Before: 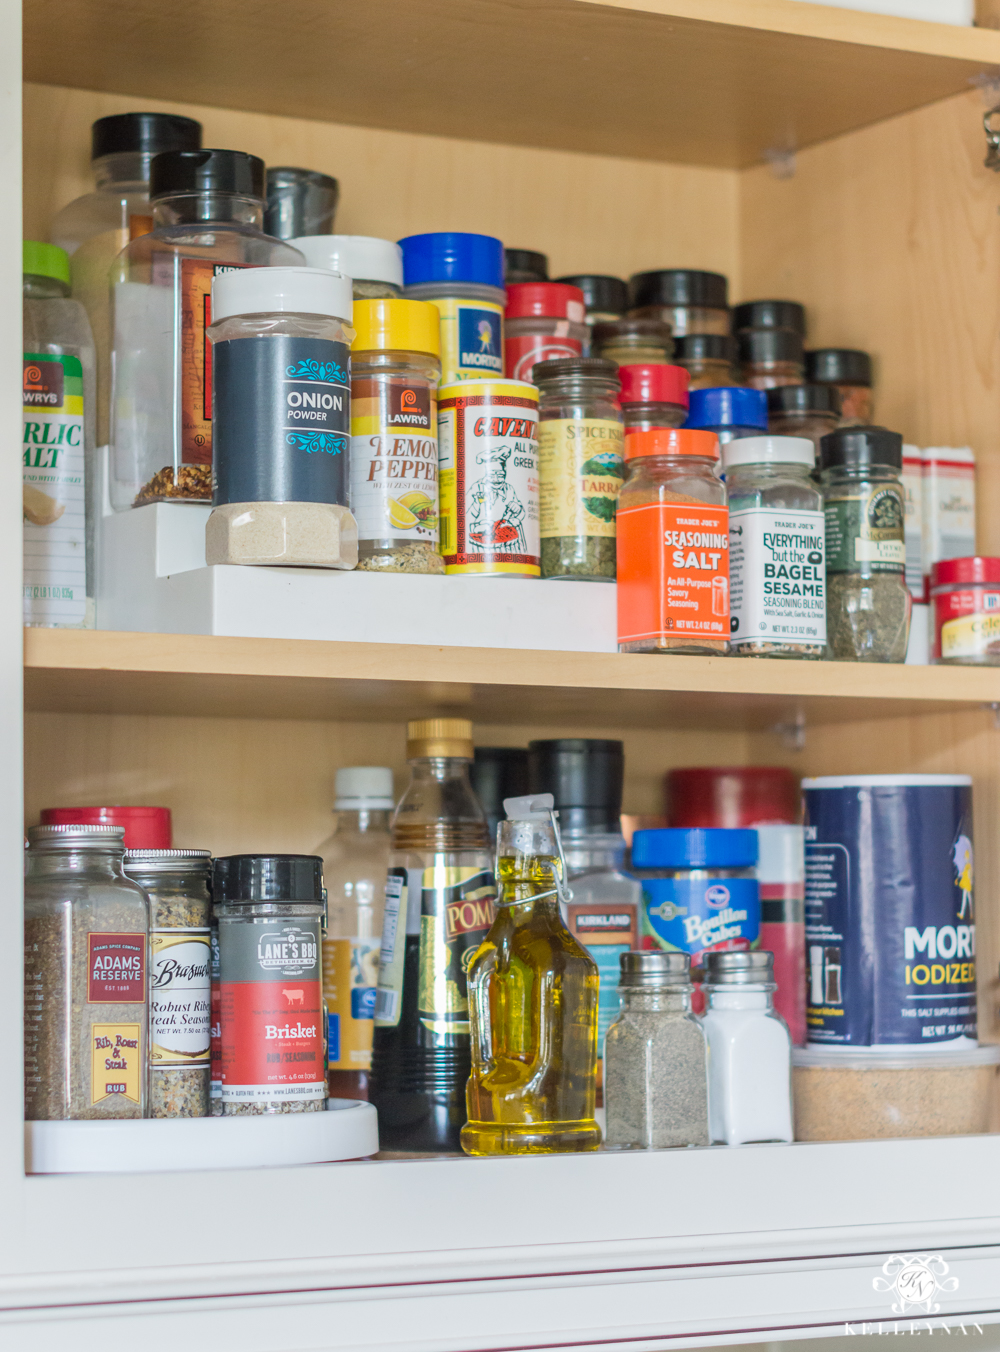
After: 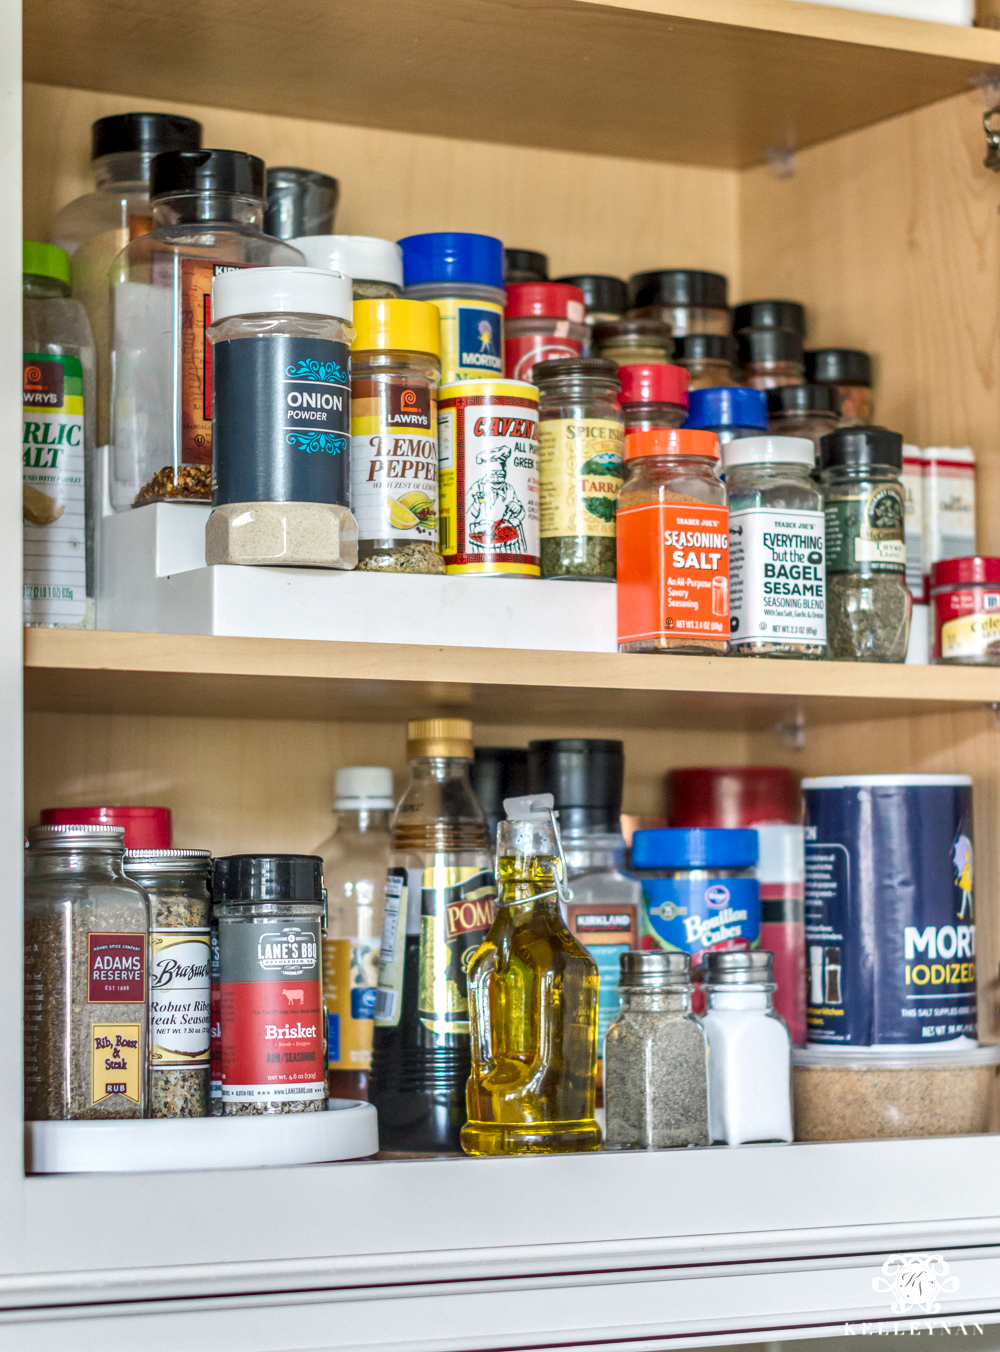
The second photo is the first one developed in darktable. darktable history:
local contrast: detail 140%
exposure: exposure 0.197 EV, compensate highlight preservation false
shadows and highlights: shadows 60, highlights -60.23, soften with gaussian
